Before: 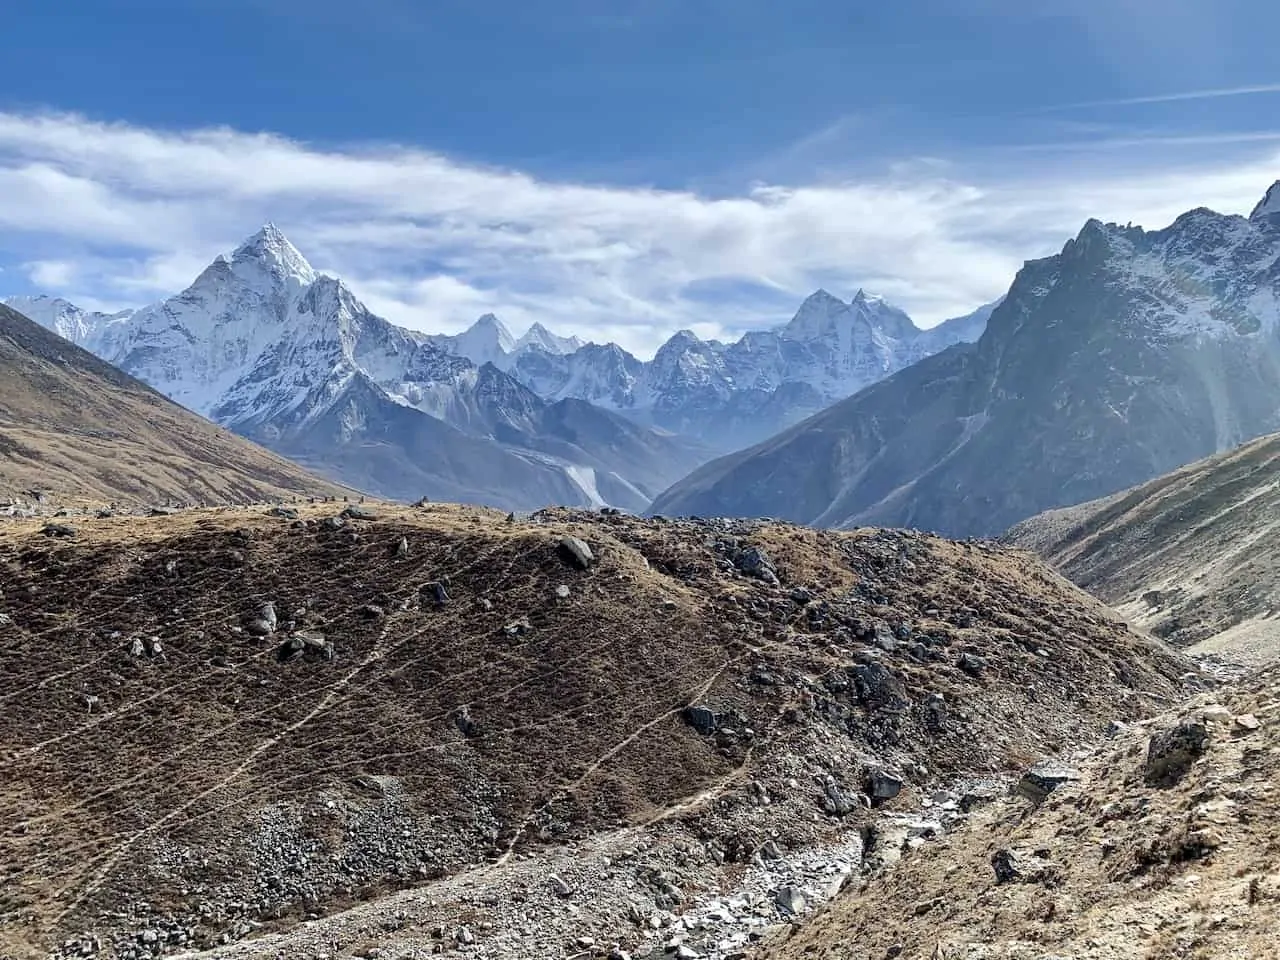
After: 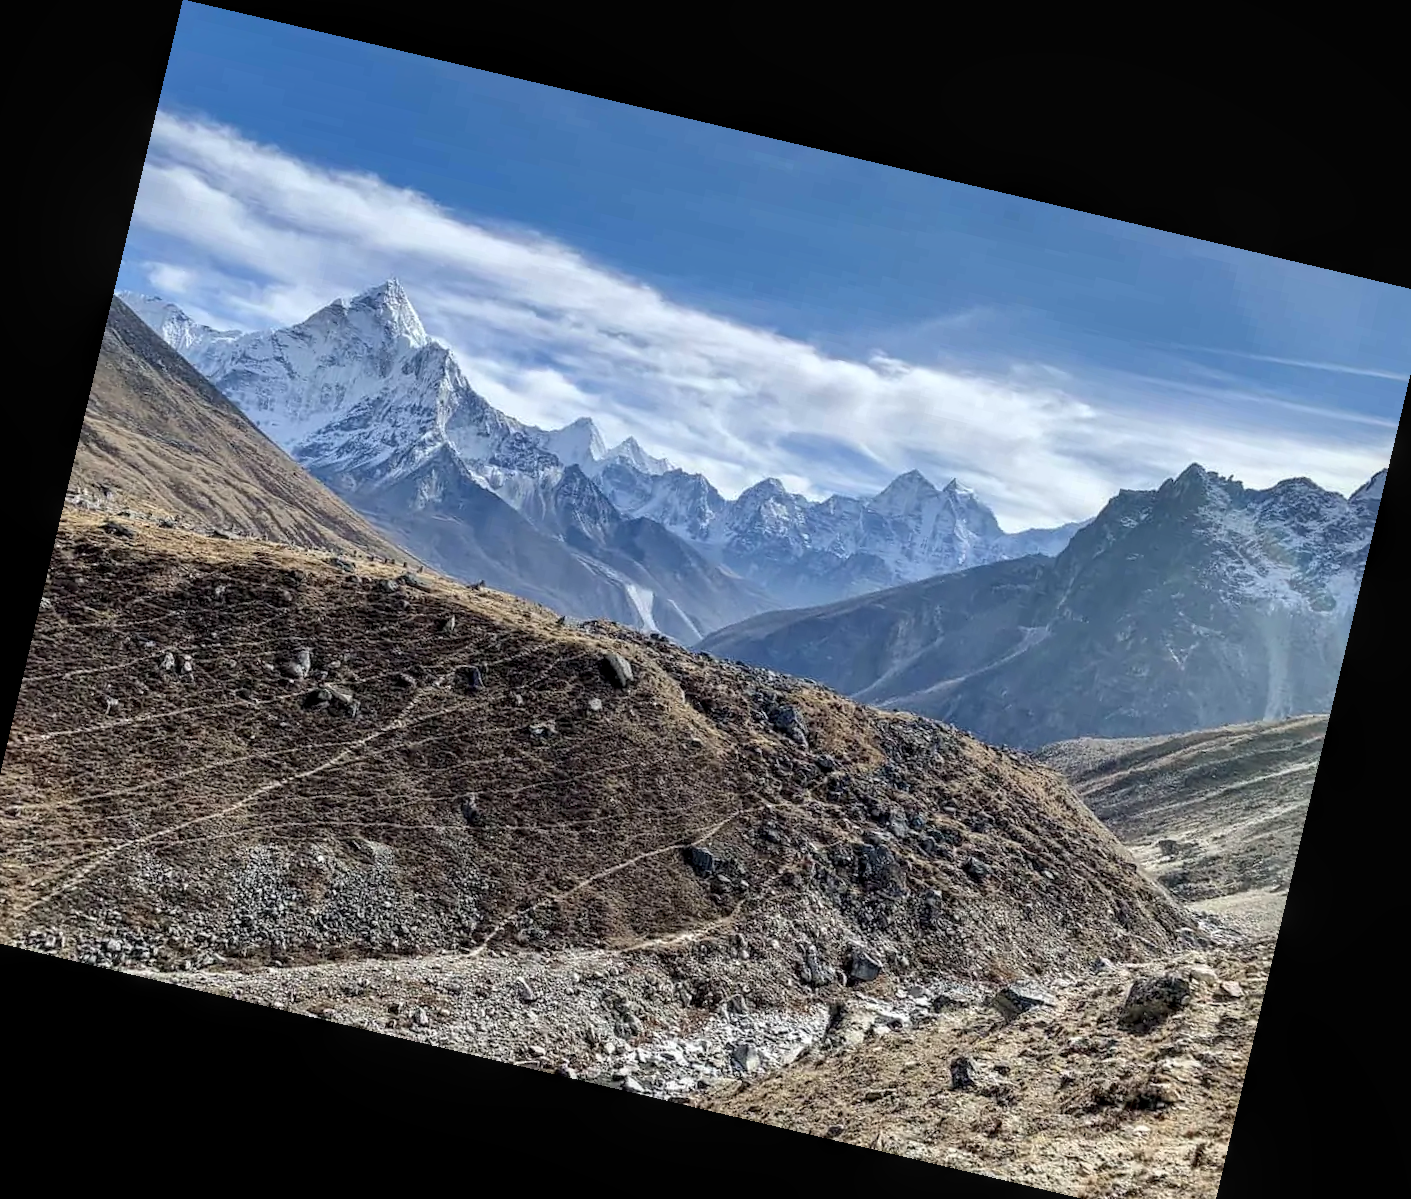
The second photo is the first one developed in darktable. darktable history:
rotate and perspective: rotation 13.27°, automatic cropping off
tone equalizer: on, module defaults
crop and rotate: left 2.536%, right 1.107%, bottom 2.246%
local contrast: on, module defaults
